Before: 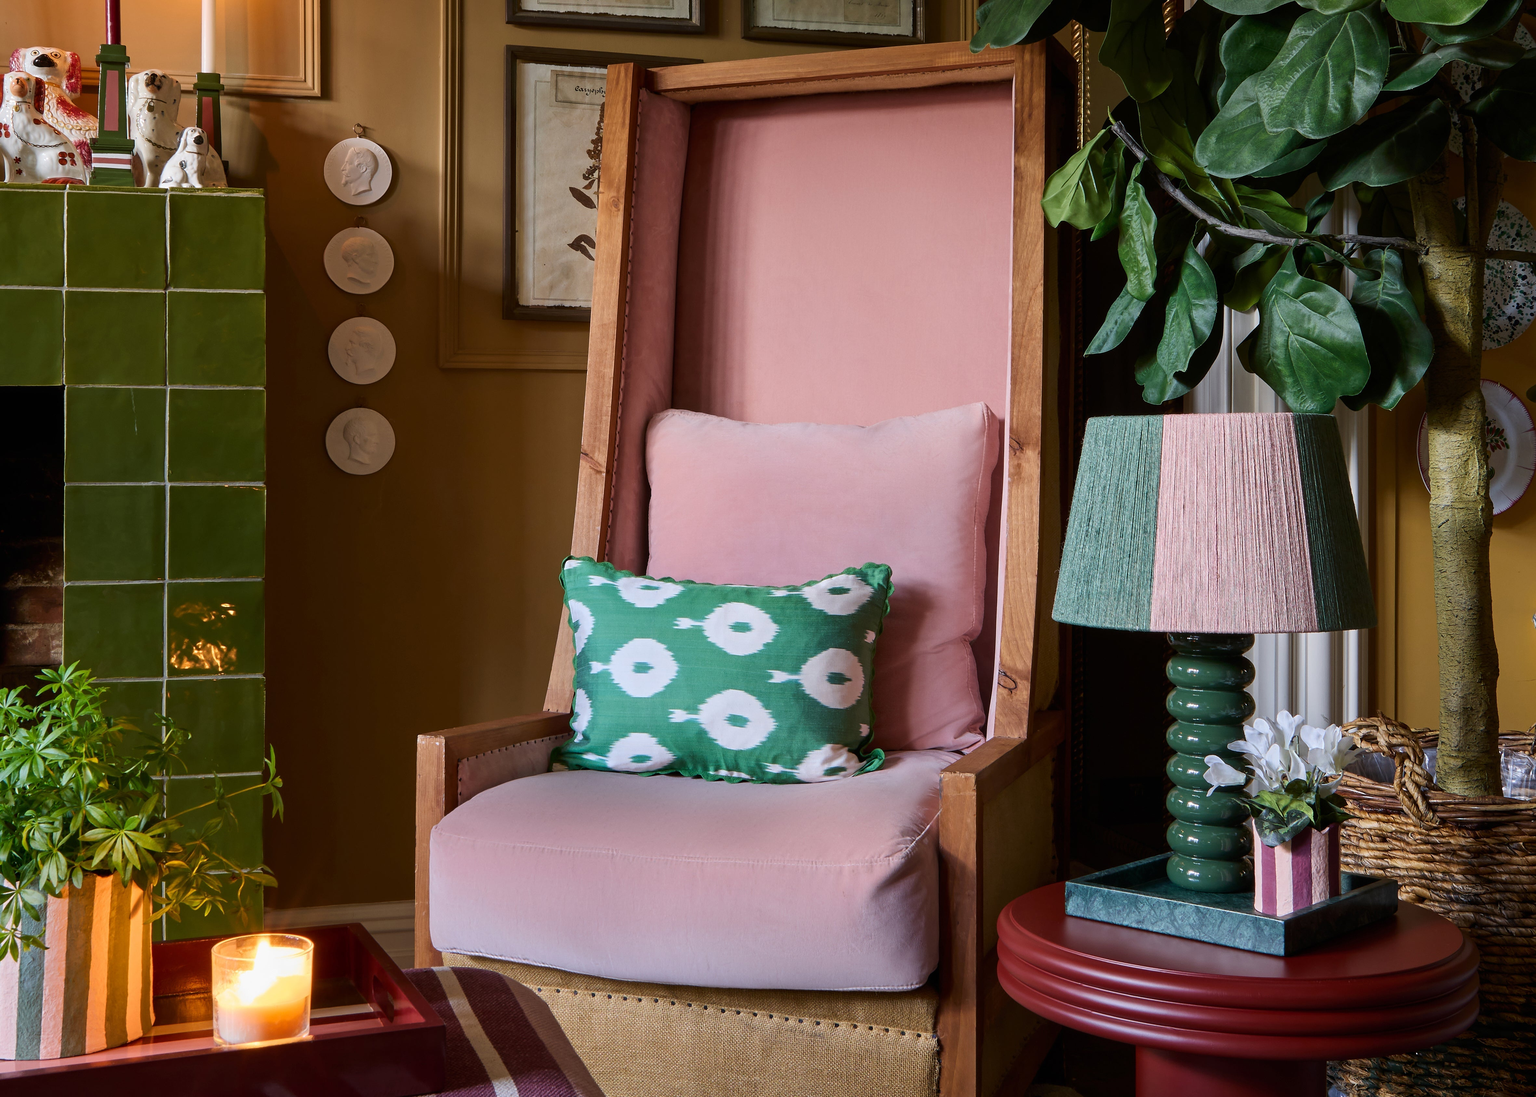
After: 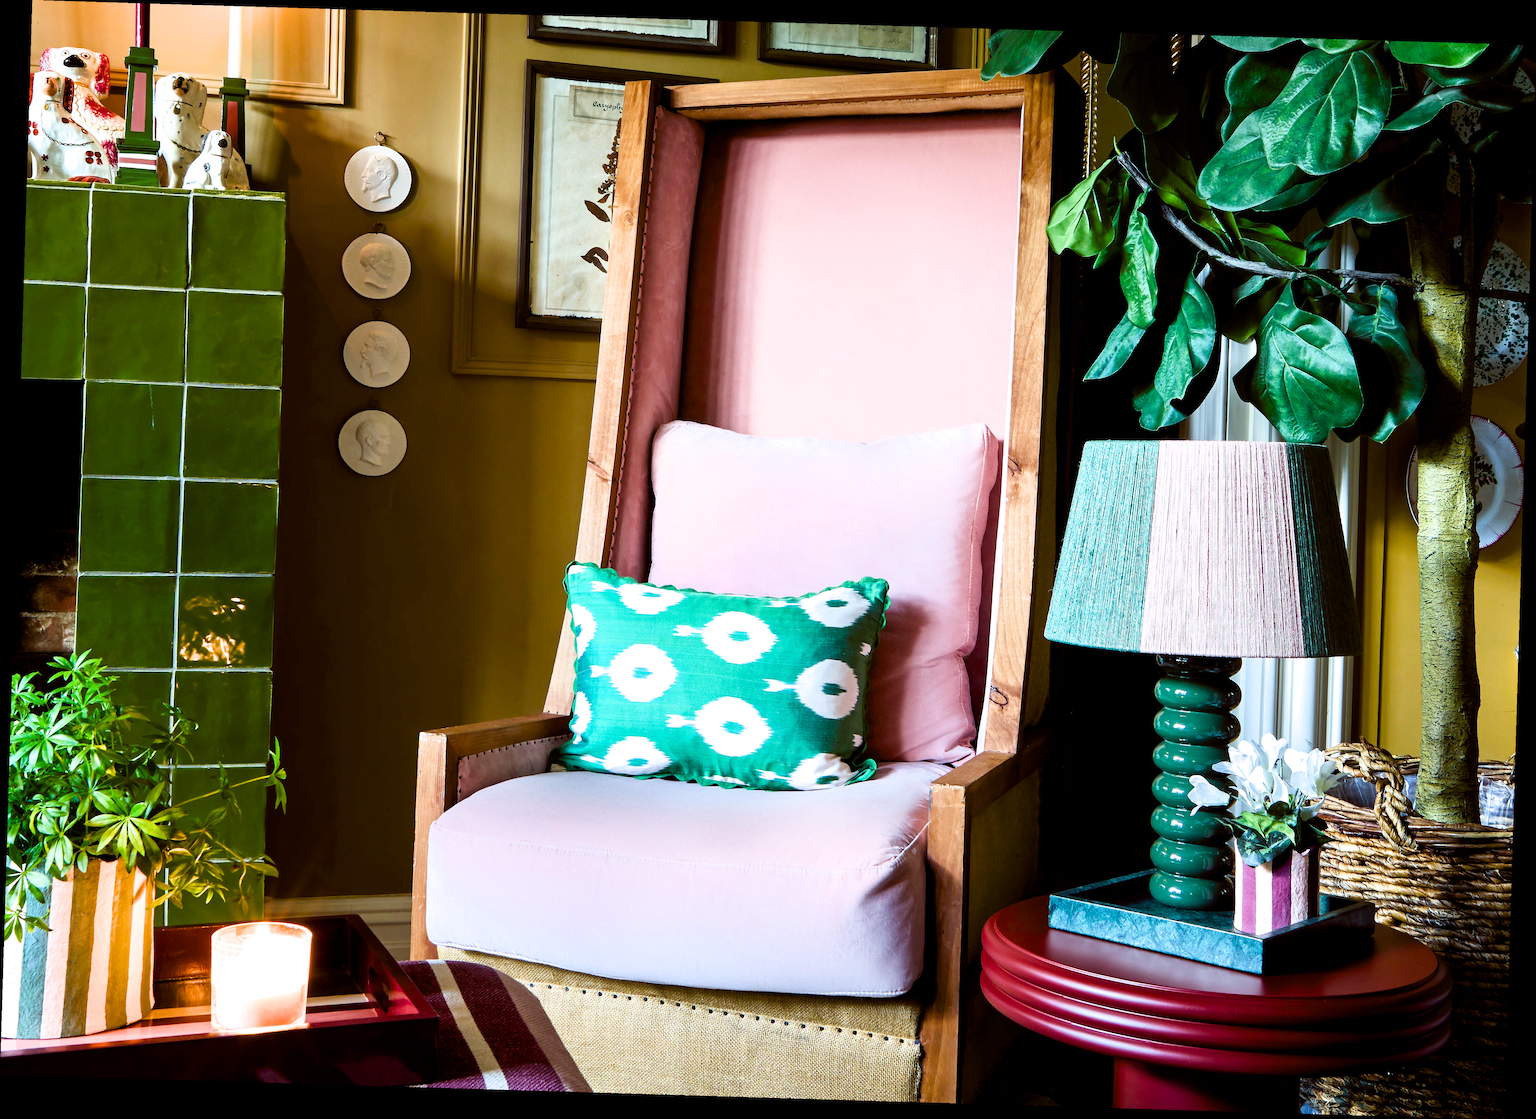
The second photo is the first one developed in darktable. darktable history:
color balance rgb: shadows lift › luminance -7.7%, shadows lift › chroma 2.13%, shadows lift › hue 200.79°, power › luminance -7.77%, power › chroma 2.27%, power › hue 220.69°, highlights gain › luminance 15.15%, highlights gain › chroma 4%, highlights gain › hue 209.35°, global offset › luminance -0.21%, global offset › chroma 0.27%, perceptual saturation grading › global saturation 24.42%, perceptual saturation grading › highlights -24.42%, perceptual saturation grading › mid-tones 24.42%, perceptual saturation grading › shadows 40%, perceptual brilliance grading › global brilliance -5%, perceptual brilliance grading › highlights 24.42%, perceptual brilliance grading › mid-tones 7%, perceptual brilliance grading › shadows -5%
exposure: black level correction 0, exposure 1 EV, compensate exposure bias true, compensate highlight preservation false
filmic rgb: black relative exposure -8.15 EV, white relative exposure 3.76 EV, hardness 4.46
rotate and perspective: rotation 1.72°, automatic cropping off
